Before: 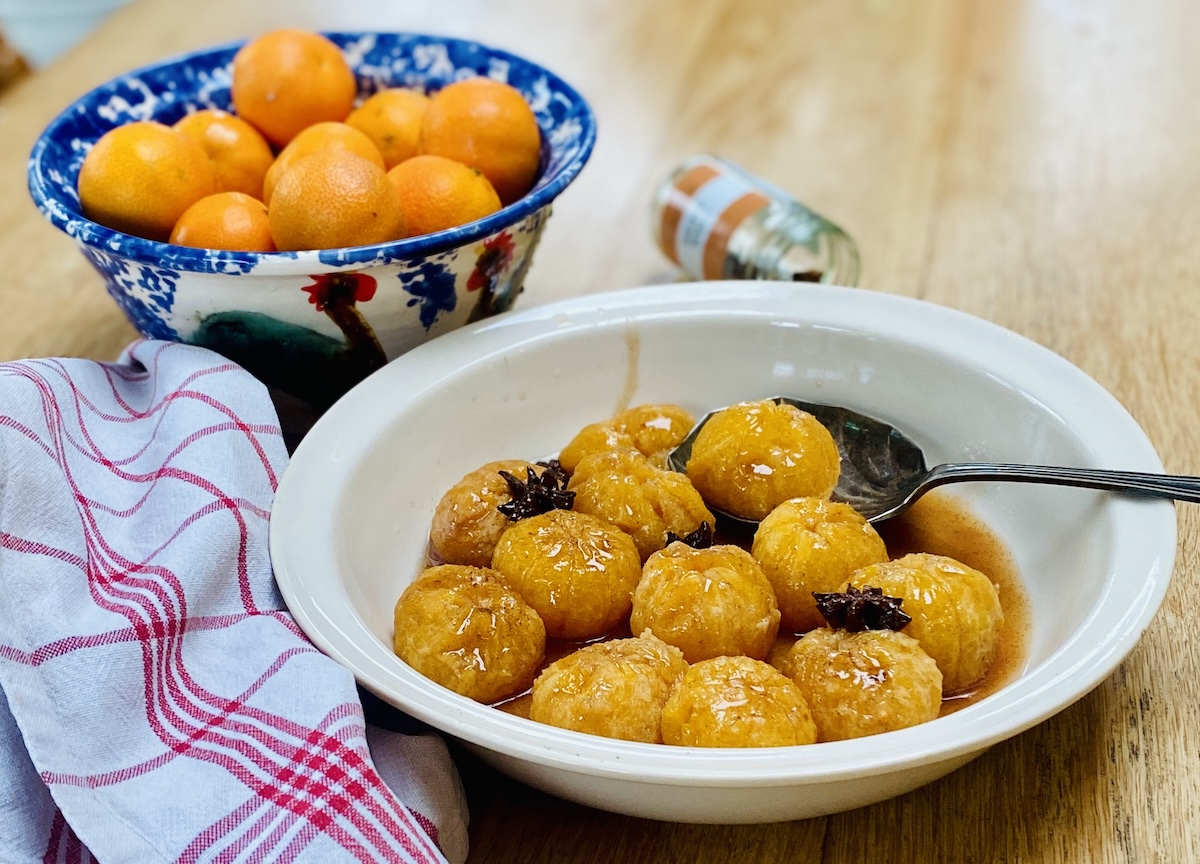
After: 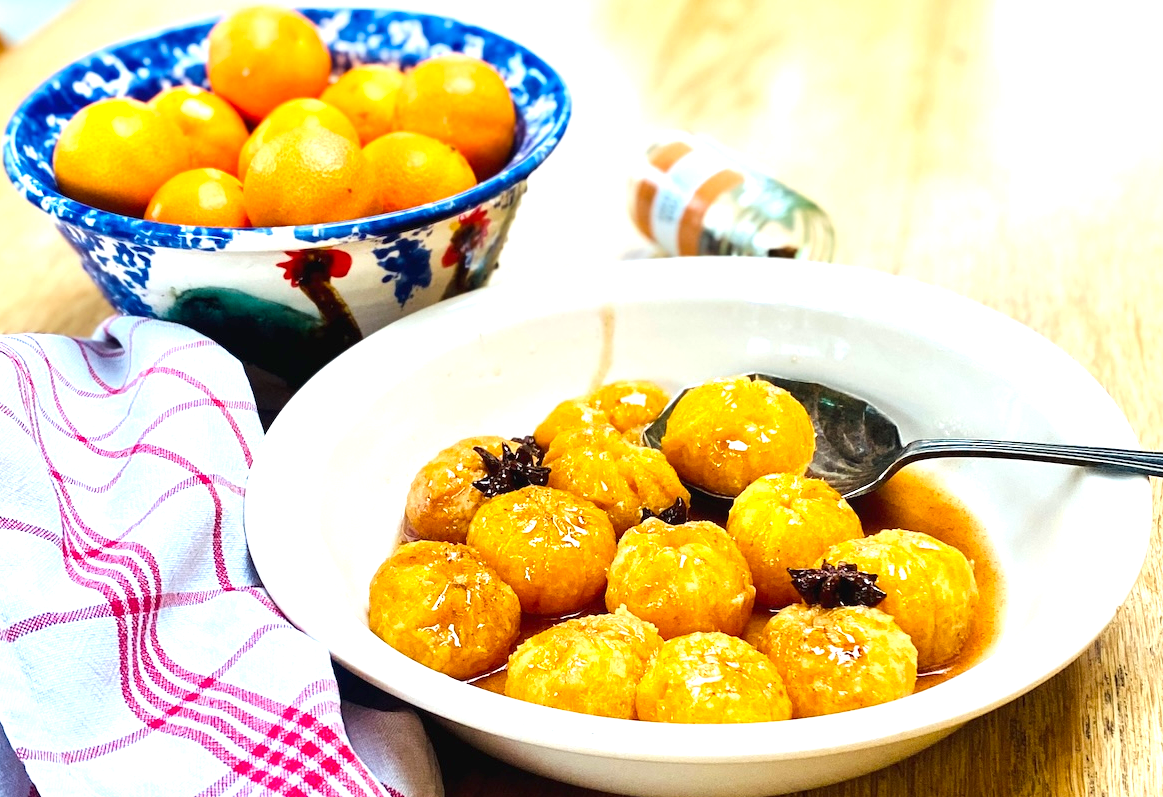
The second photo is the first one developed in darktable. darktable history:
crop: left 2.095%, top 2.879%, right 0.919%, bottom 4.823%
exposure: black level correction 0, exposure 1.095 EV, compensate highlight preservation false
